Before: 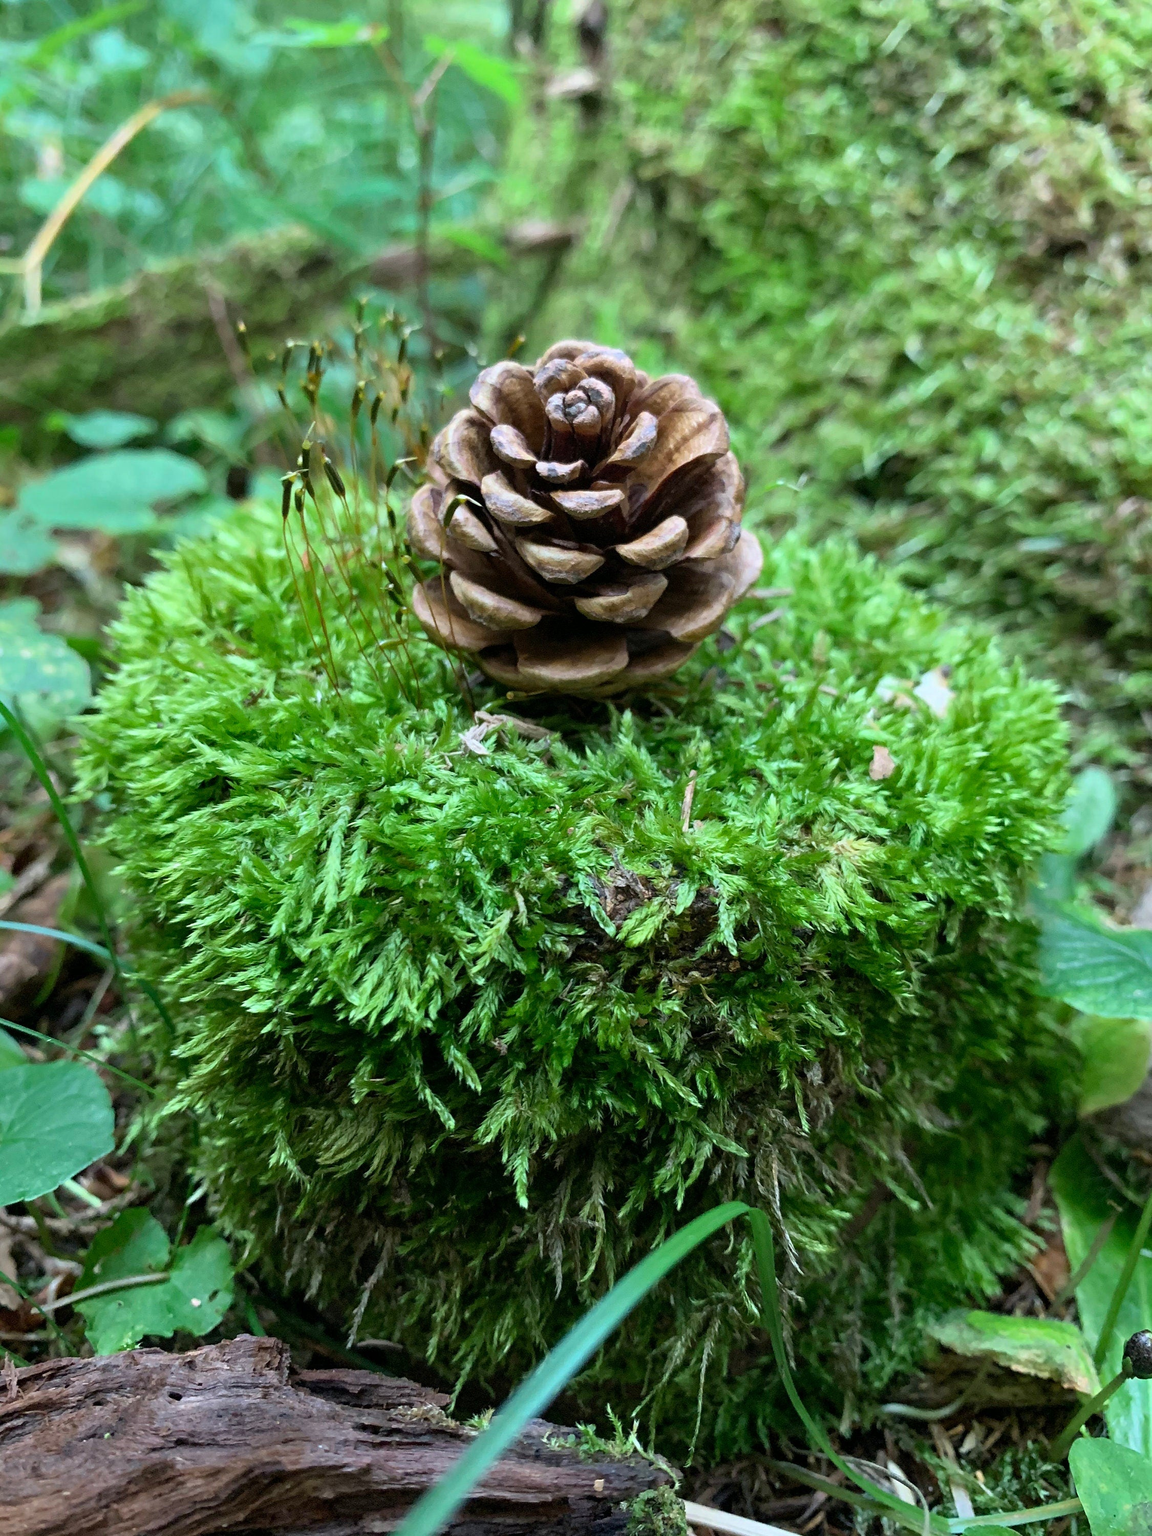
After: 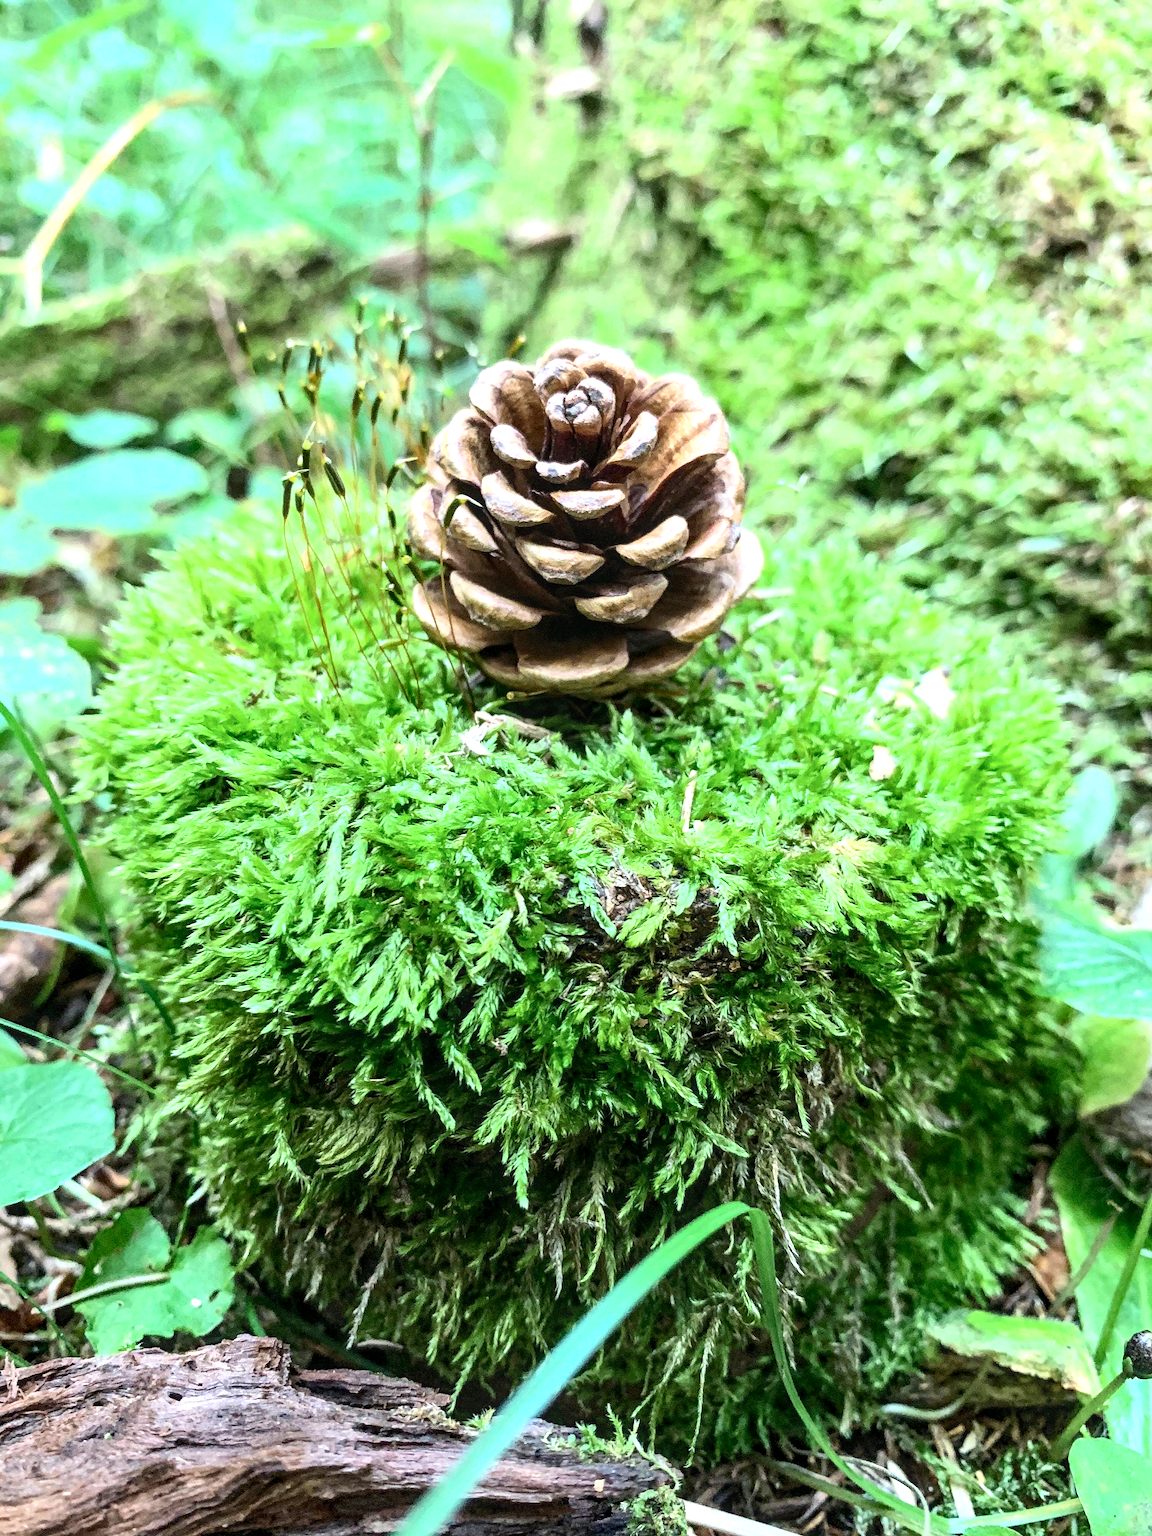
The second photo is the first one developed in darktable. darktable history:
exposure: black level correction 0, exposure 1 EV, compensate exposure bias true, compensate highlight preservation false
local contrast: detail 130%
contrast brightness saturation: contrast 0.24, brightness 0.09
